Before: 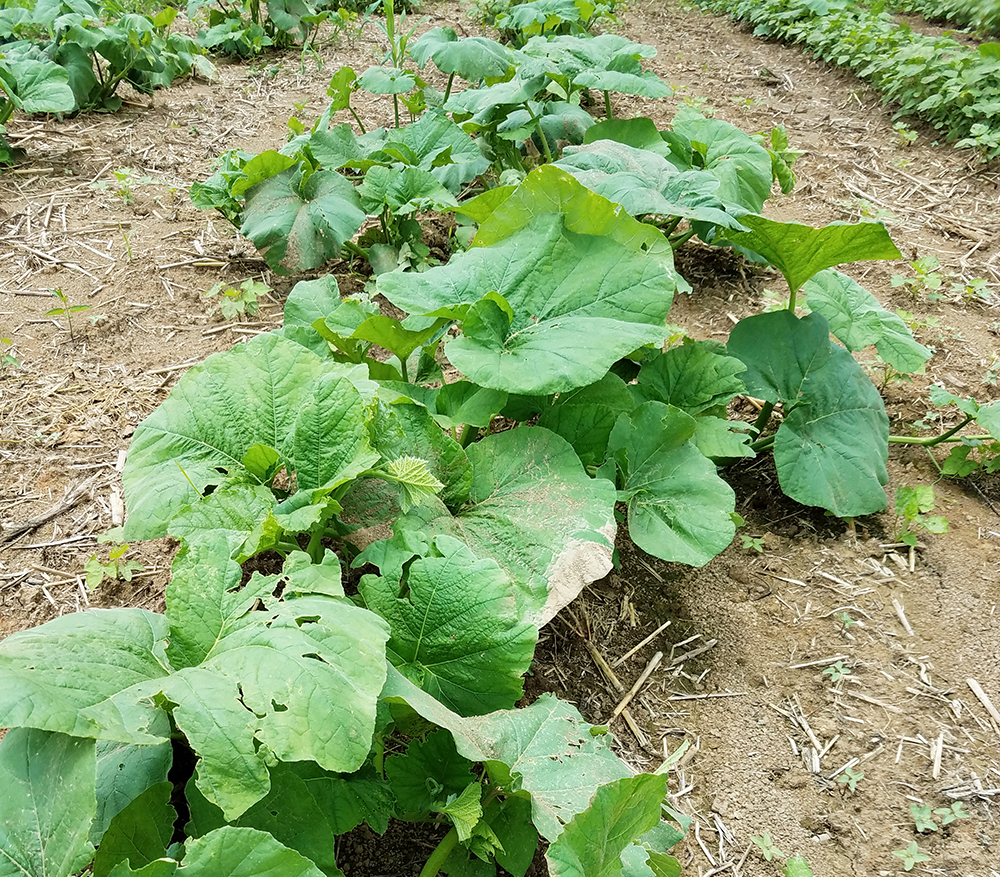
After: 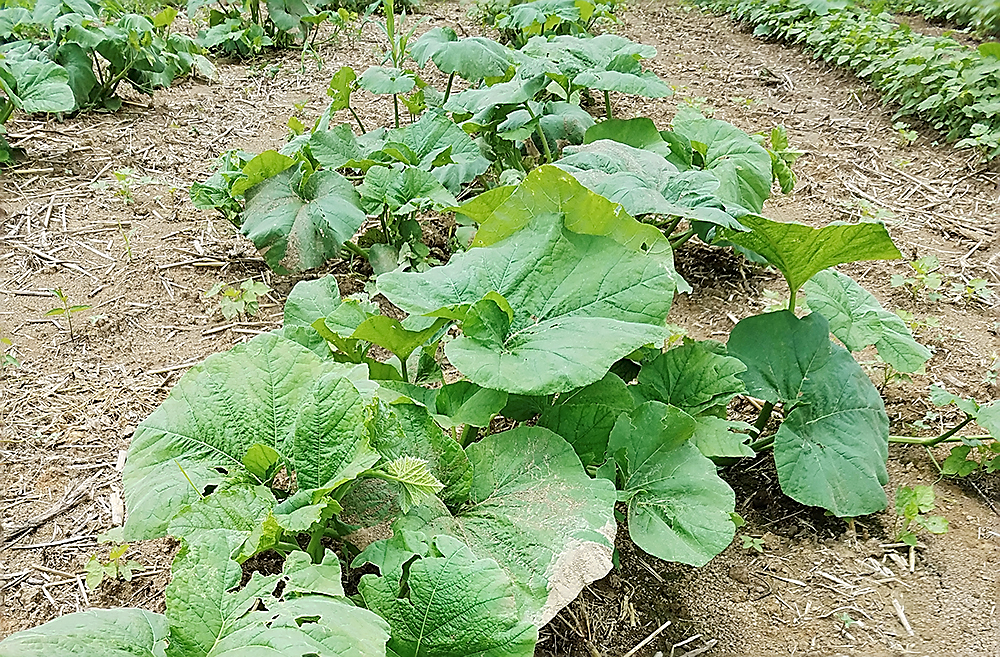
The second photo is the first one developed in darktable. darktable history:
crop: bottom 24.967%
tone curve: curves: ch0 [(0, 0) (0.003, 0.018) (0.011, 0.024) (0.025, 0.038) (0.044, 0.067) (0.069, 0.098) (0.1, 0.13) (0.136, 0.165) (0.177, 0.205) (0.224, 0.249) (0.277, 0.304) (0.335, 0.365) (0.399, 0.432) (0.468, 0.505) (0.543, 0.579) (0.623, 0.652) (0.709, 0.725) (0.801, 0.802) (0.898, 0.876) (1, 1)], preserve colors none
sharpen: radius 1.4, amount 1.25, threshold 0.7
